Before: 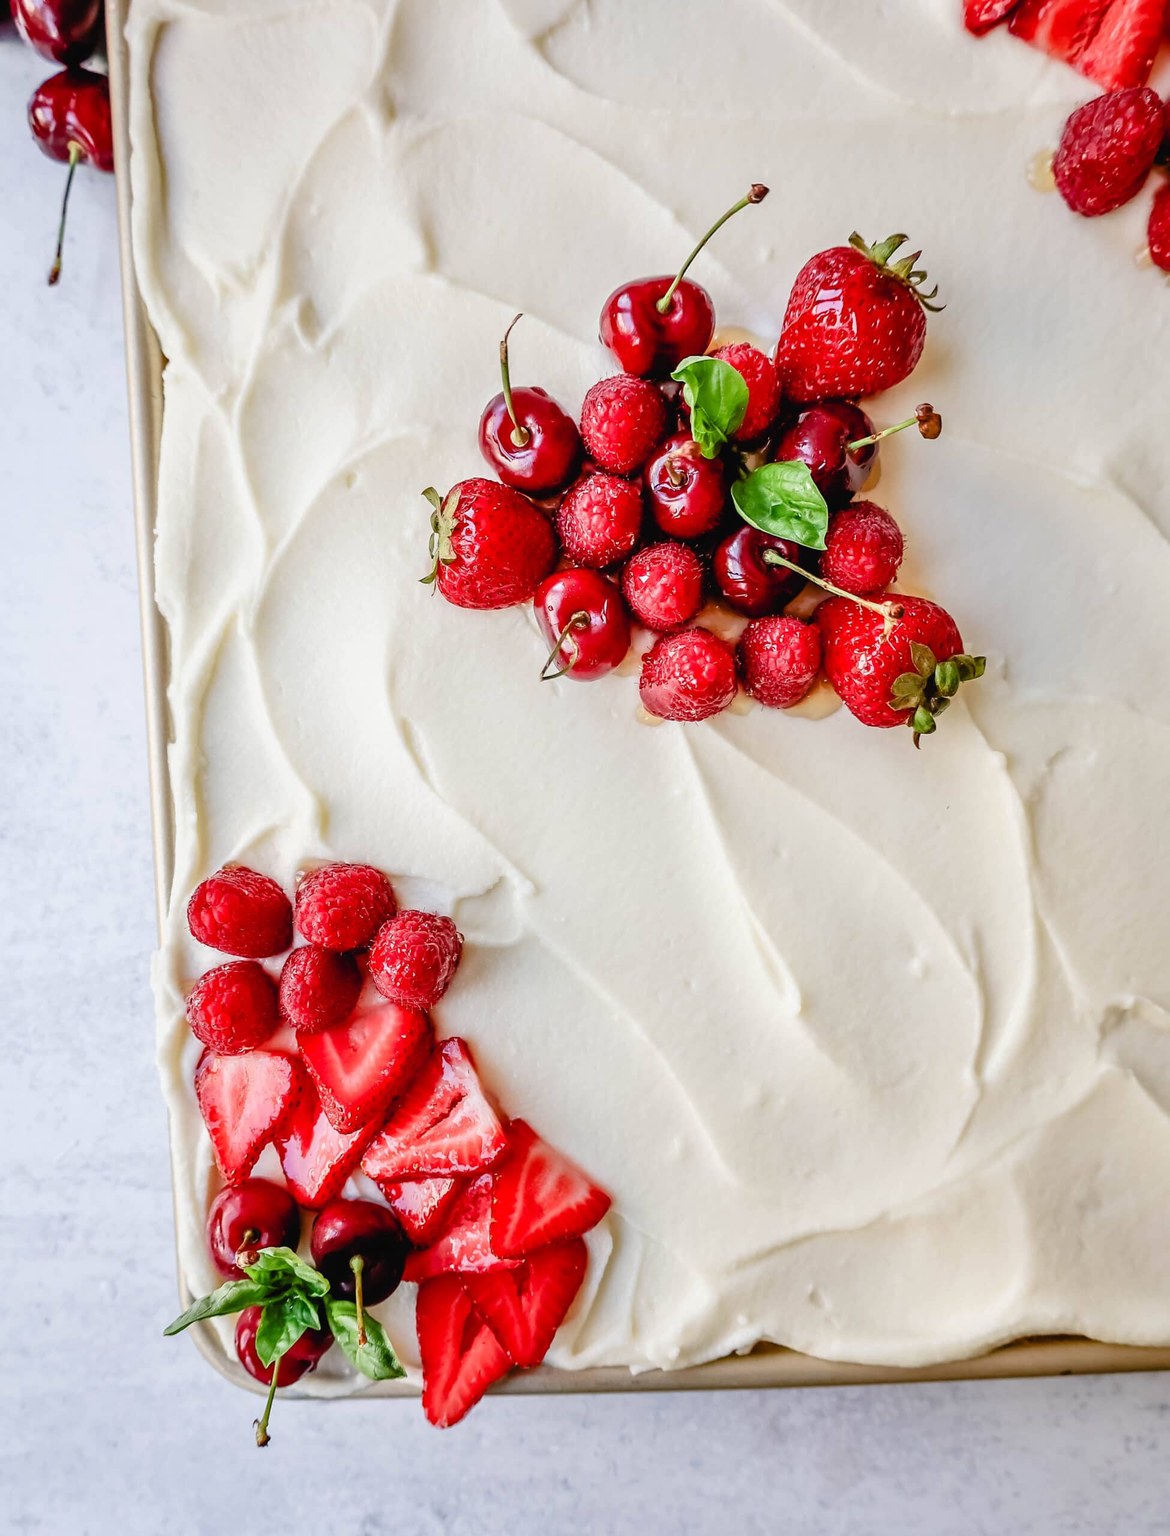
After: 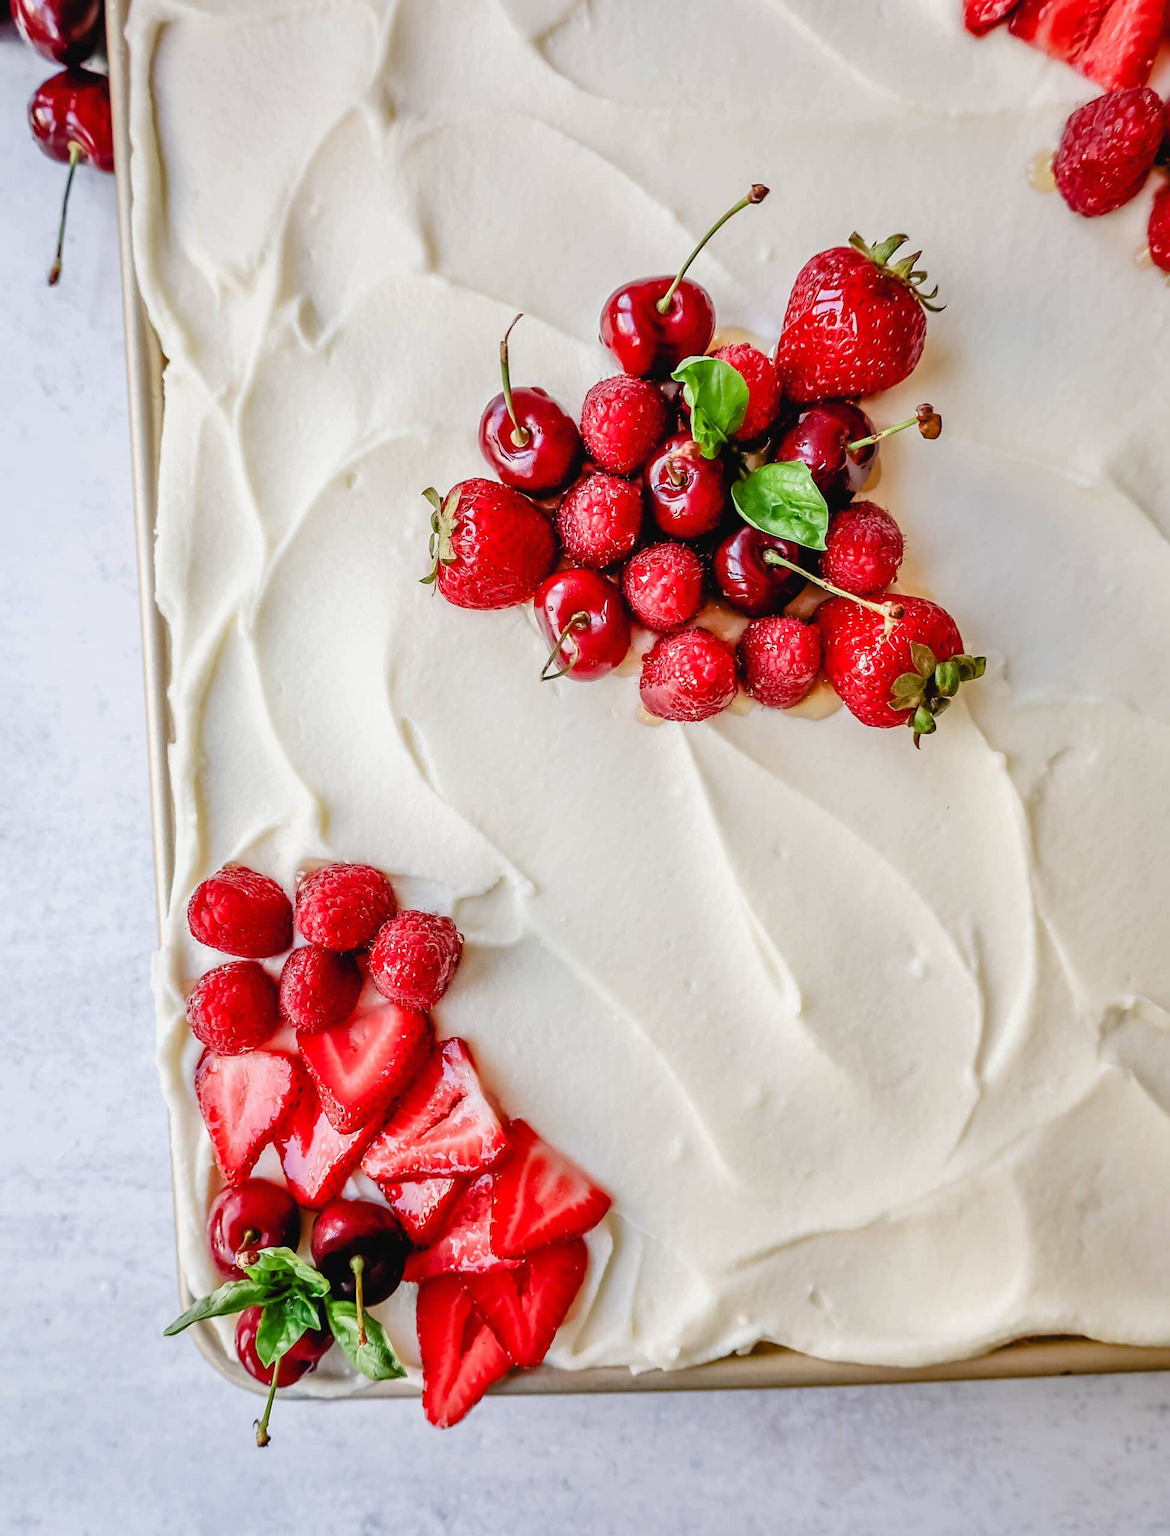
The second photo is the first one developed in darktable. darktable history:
shadows and highlights: shadows 25.26, highlights -23.23
